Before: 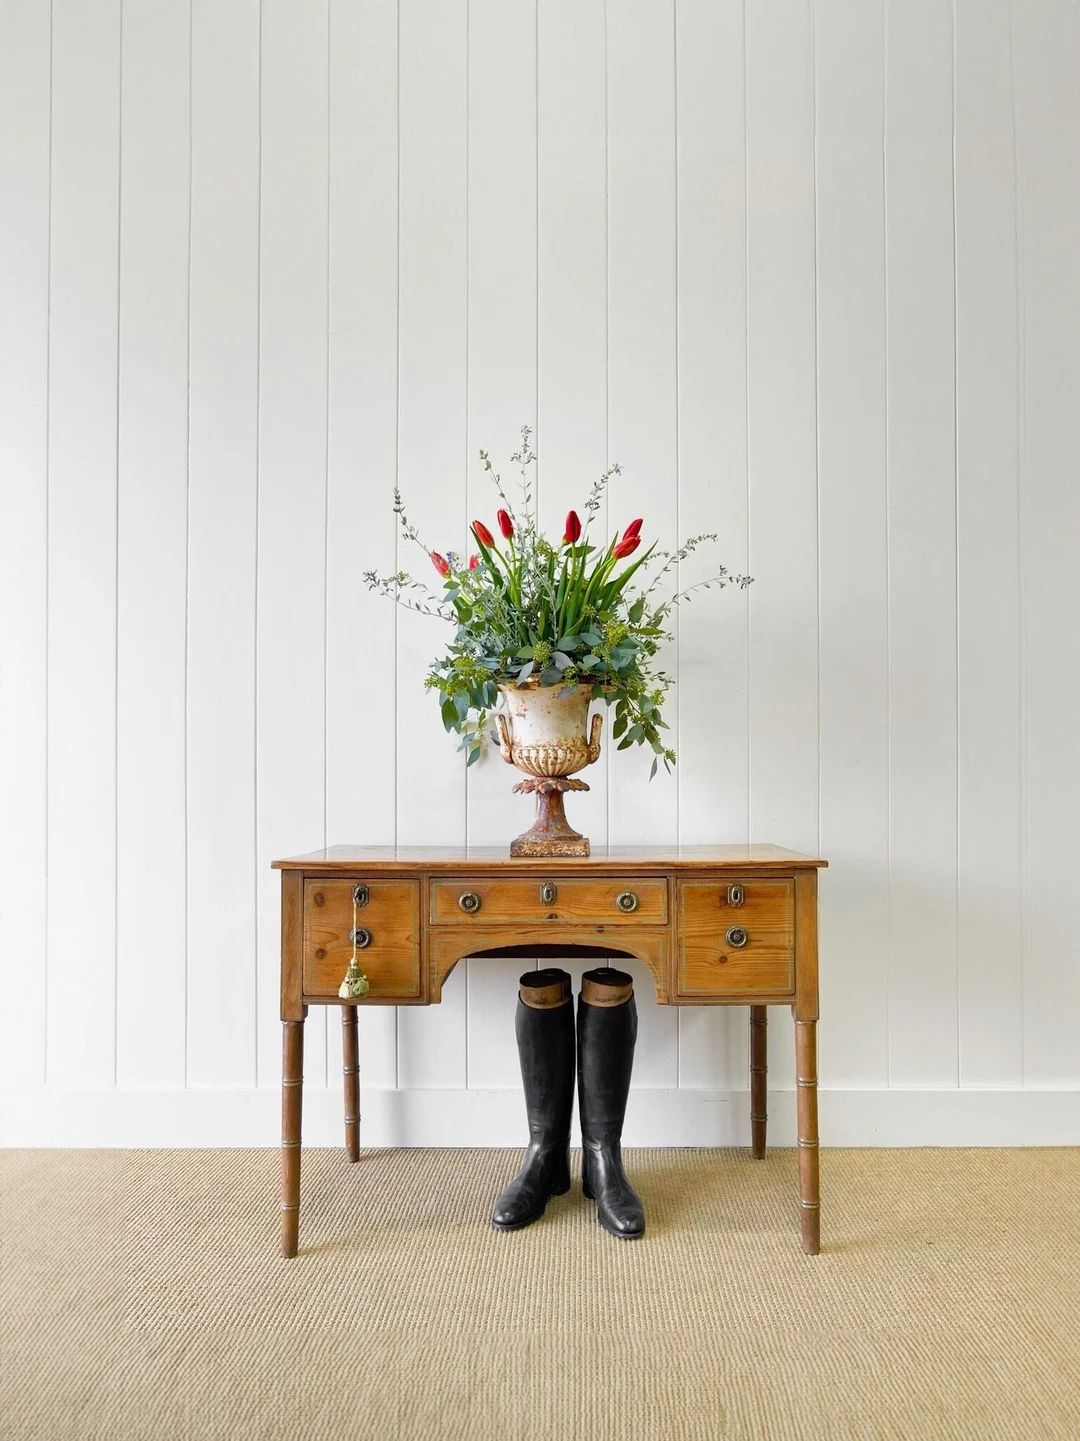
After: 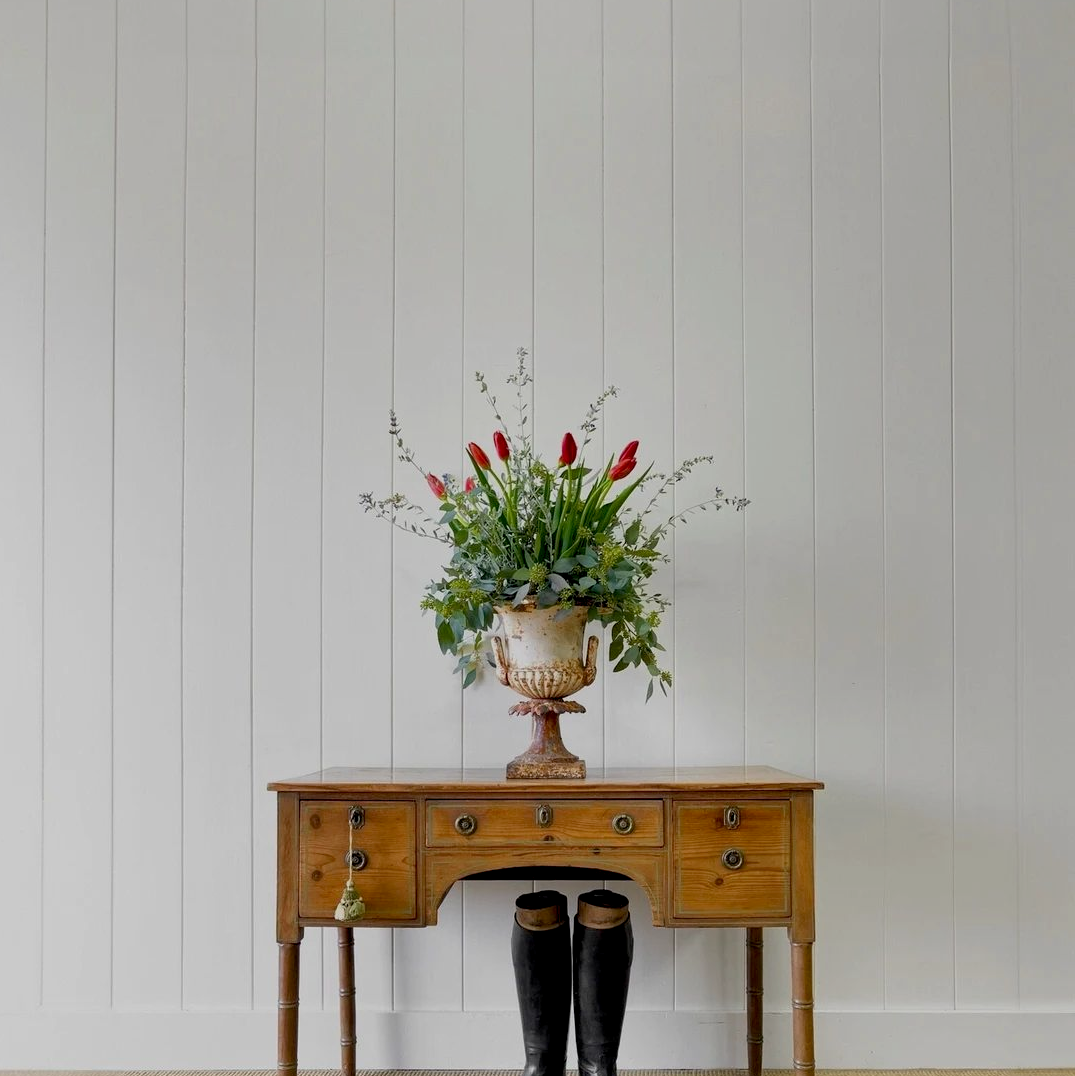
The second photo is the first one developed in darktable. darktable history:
crop: left 0.387%, top 5.469%, bottom 19.809%
exposure: black level correction 0.009, exposure -0.637 EV, compensate highlight preservation false
color balance: output saturation 98.5%
